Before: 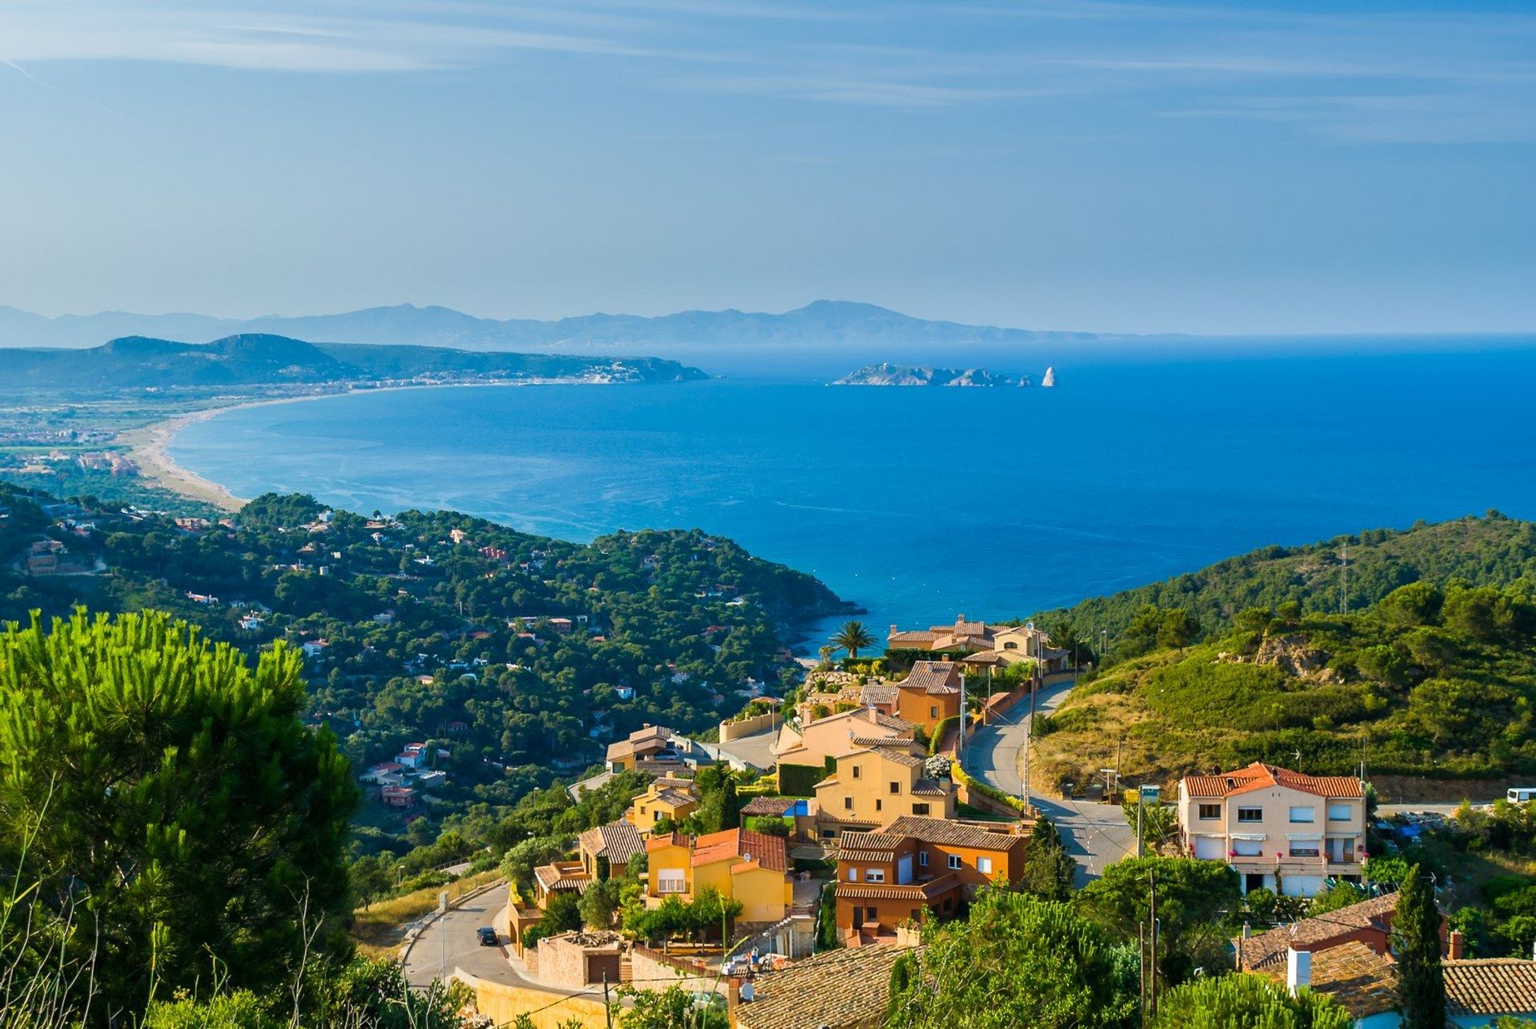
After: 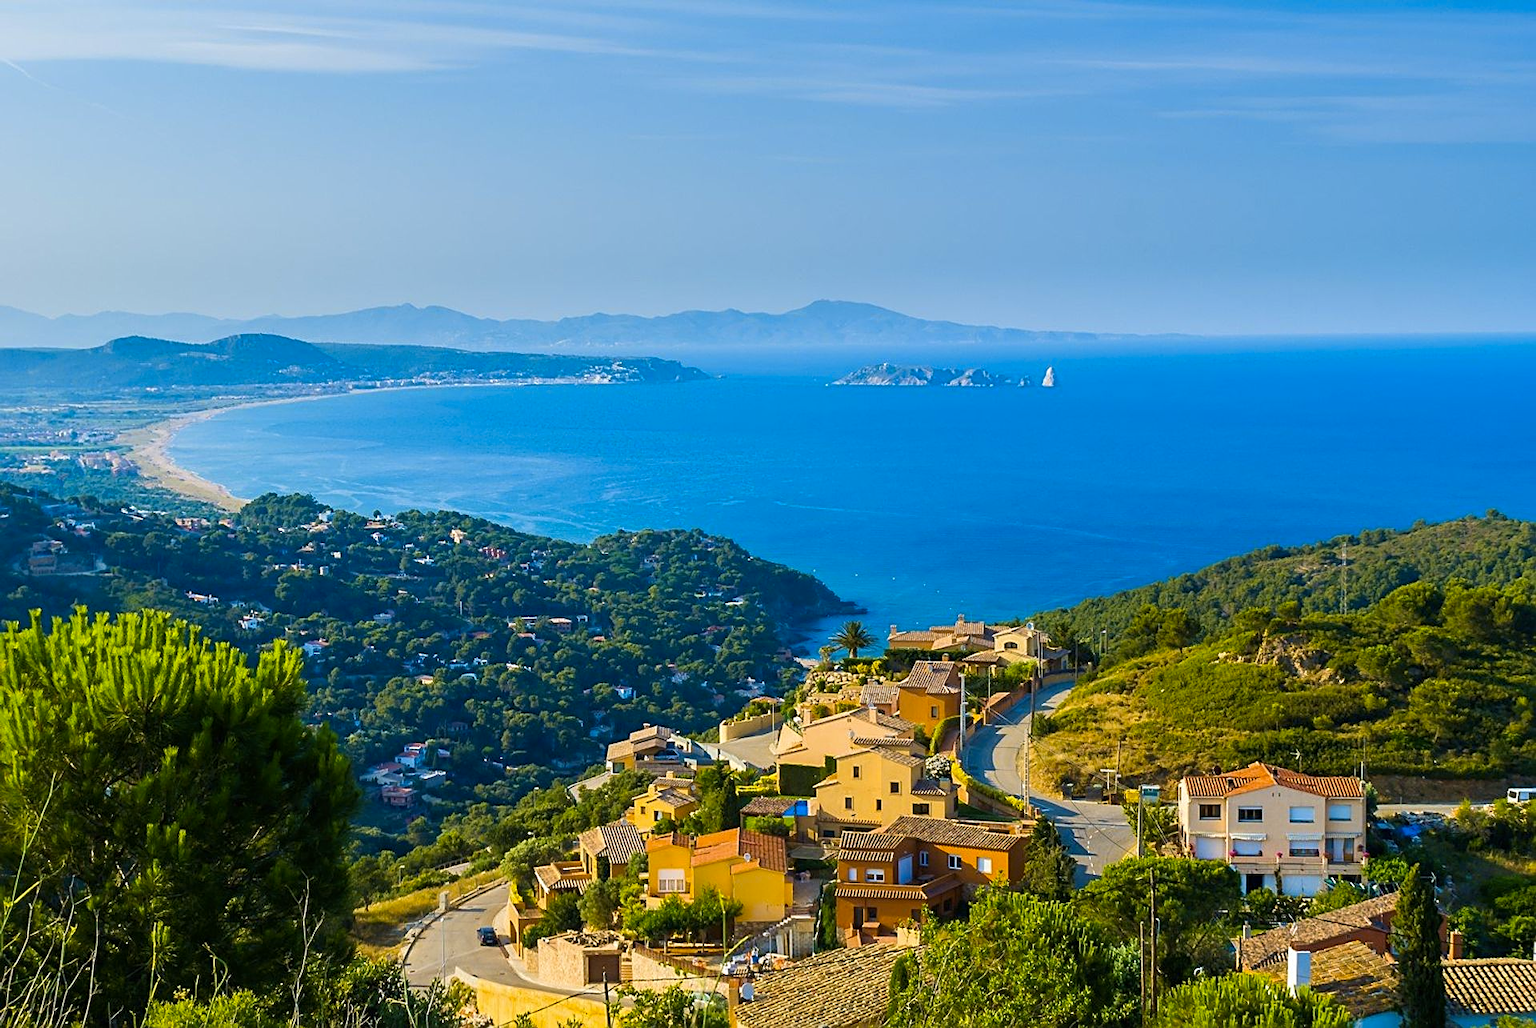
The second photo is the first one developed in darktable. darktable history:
sharpen: on, module defaults
color contrast: green-magenta contrast 0.85, blue-yellow contrast 1.25, unbound 0
velvia: strength 15%
